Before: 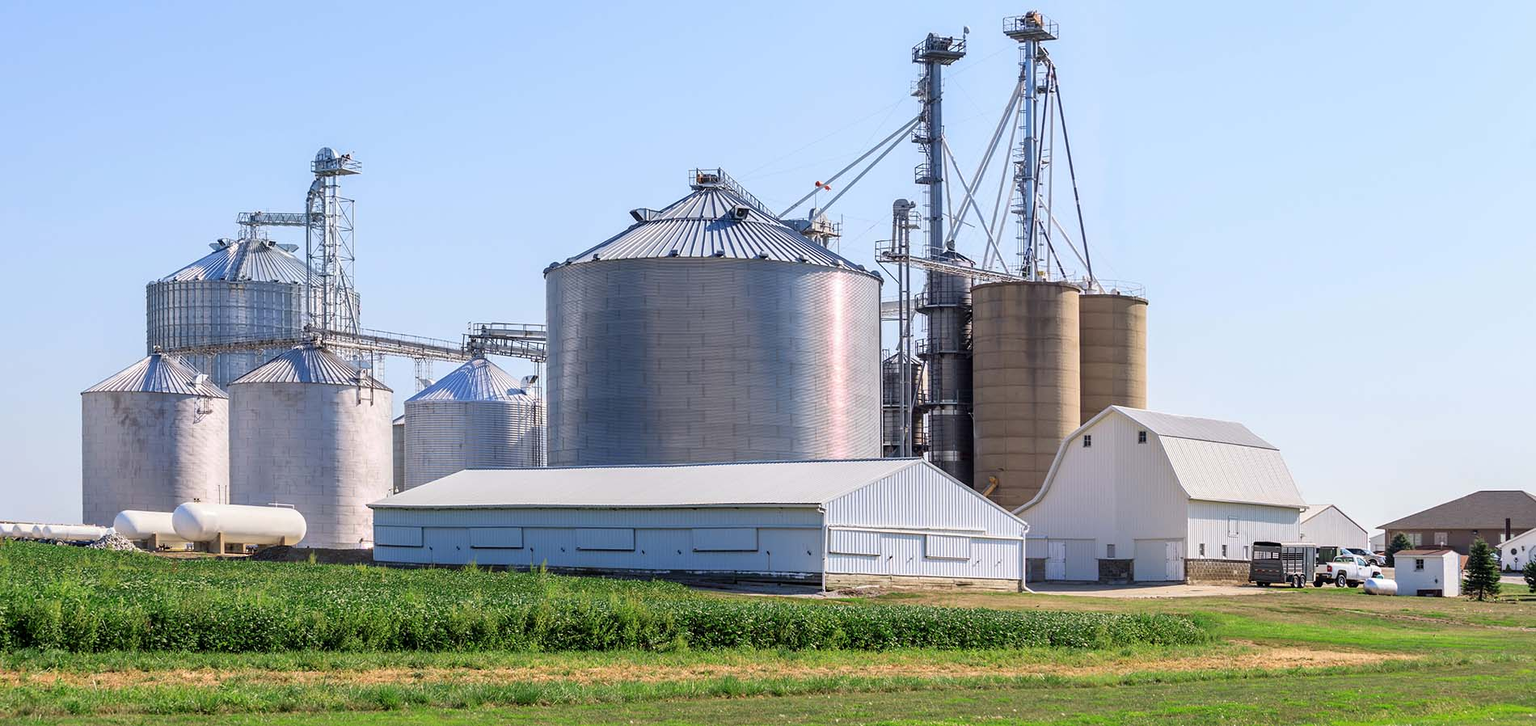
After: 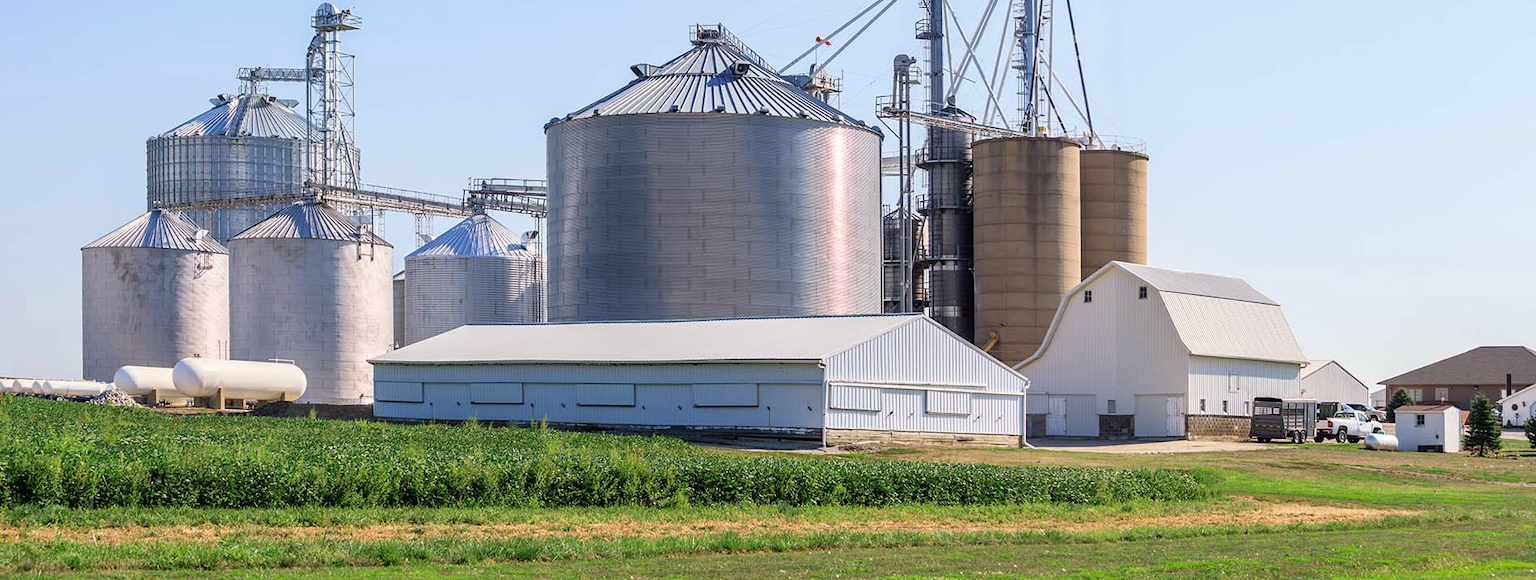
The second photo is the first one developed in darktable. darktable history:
white balance: red 1.009, blue 0.985
crop and rotate: top 19.998%
